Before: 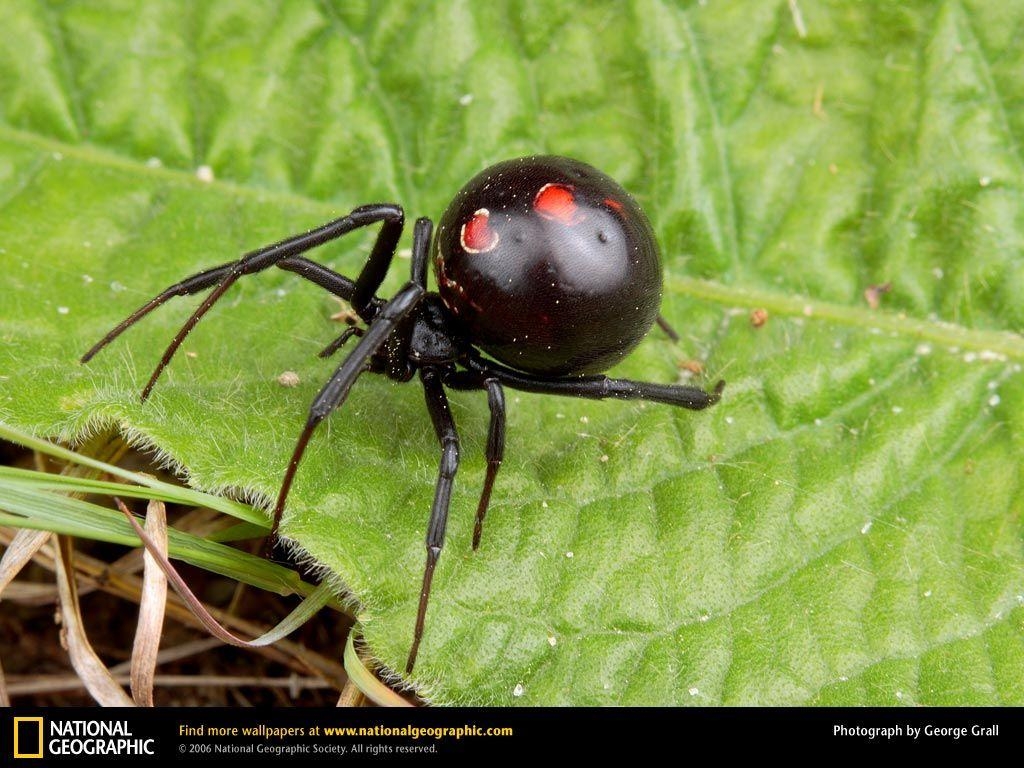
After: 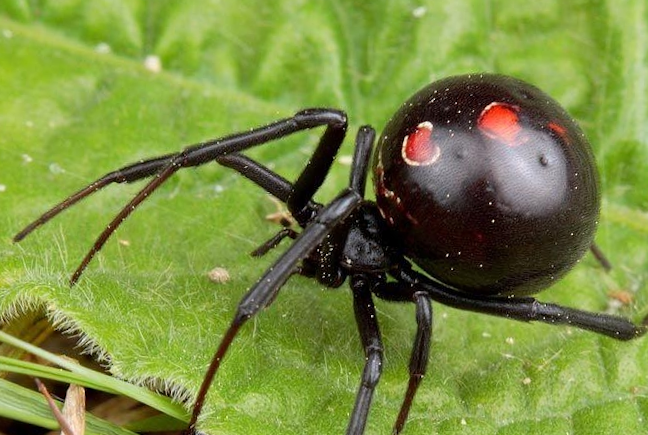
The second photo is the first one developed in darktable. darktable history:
crop and rotate: angle -4.85°, left 2.261%, top 6.959%, right 27.539%, bottom 30.204%
